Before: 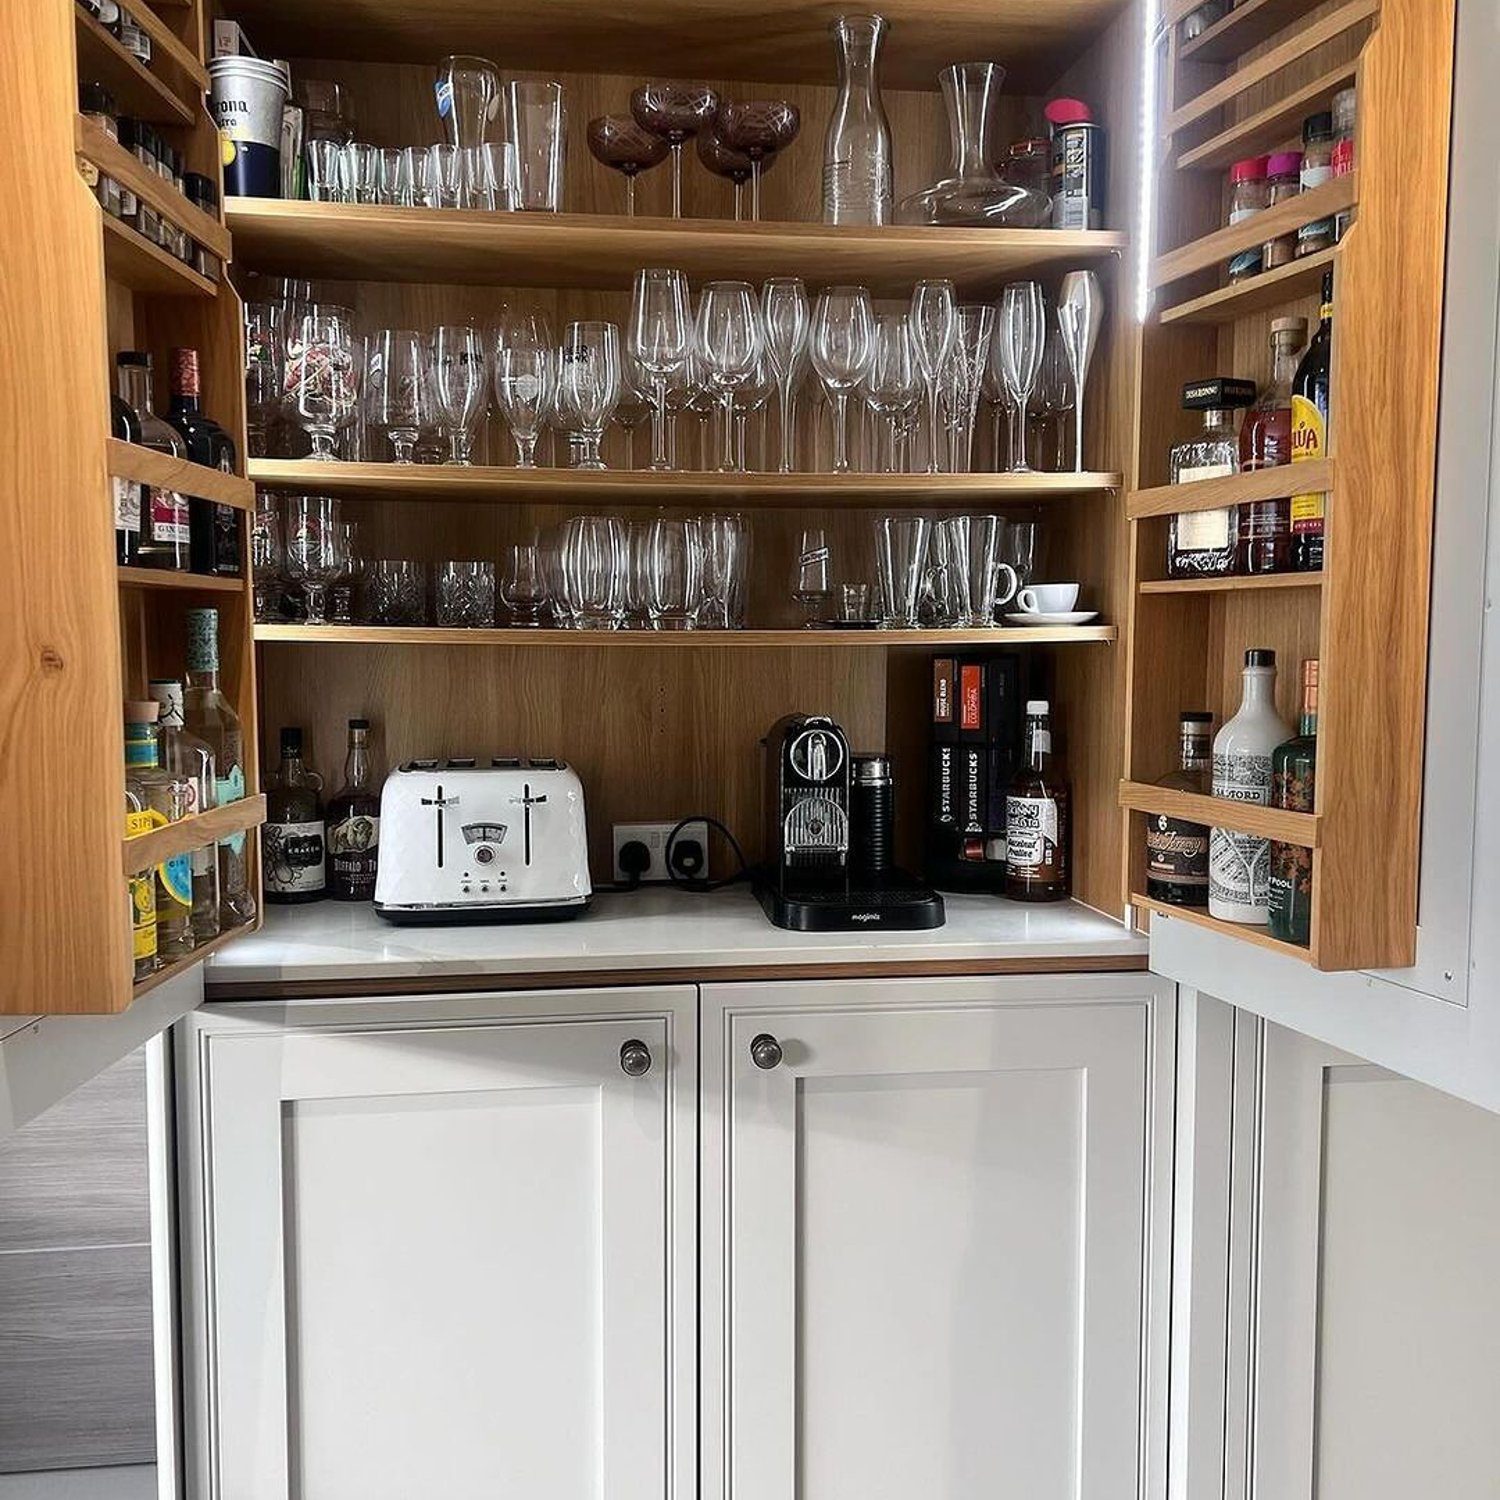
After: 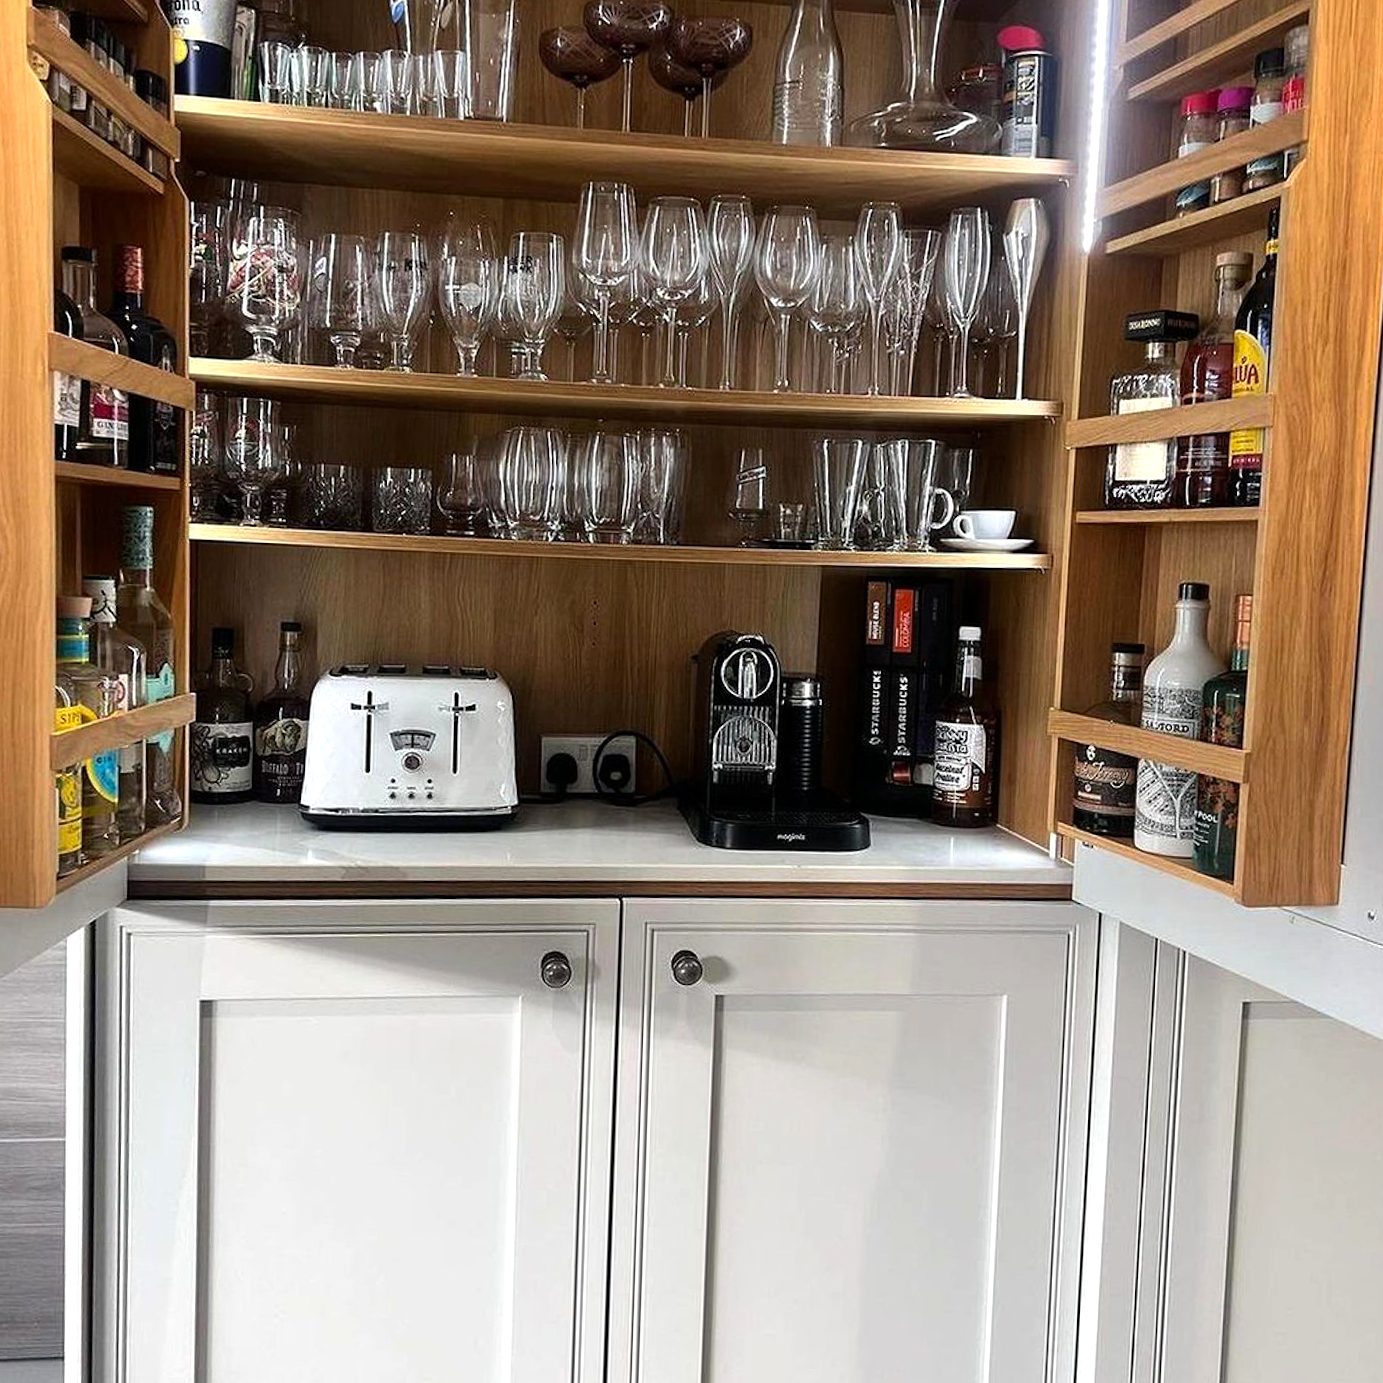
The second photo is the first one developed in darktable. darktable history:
crop and rotate: angle -1.96°, left 3.097%, top 4.154%, right 1.586%, bottom 0.529%
color balance: contrast 10%
